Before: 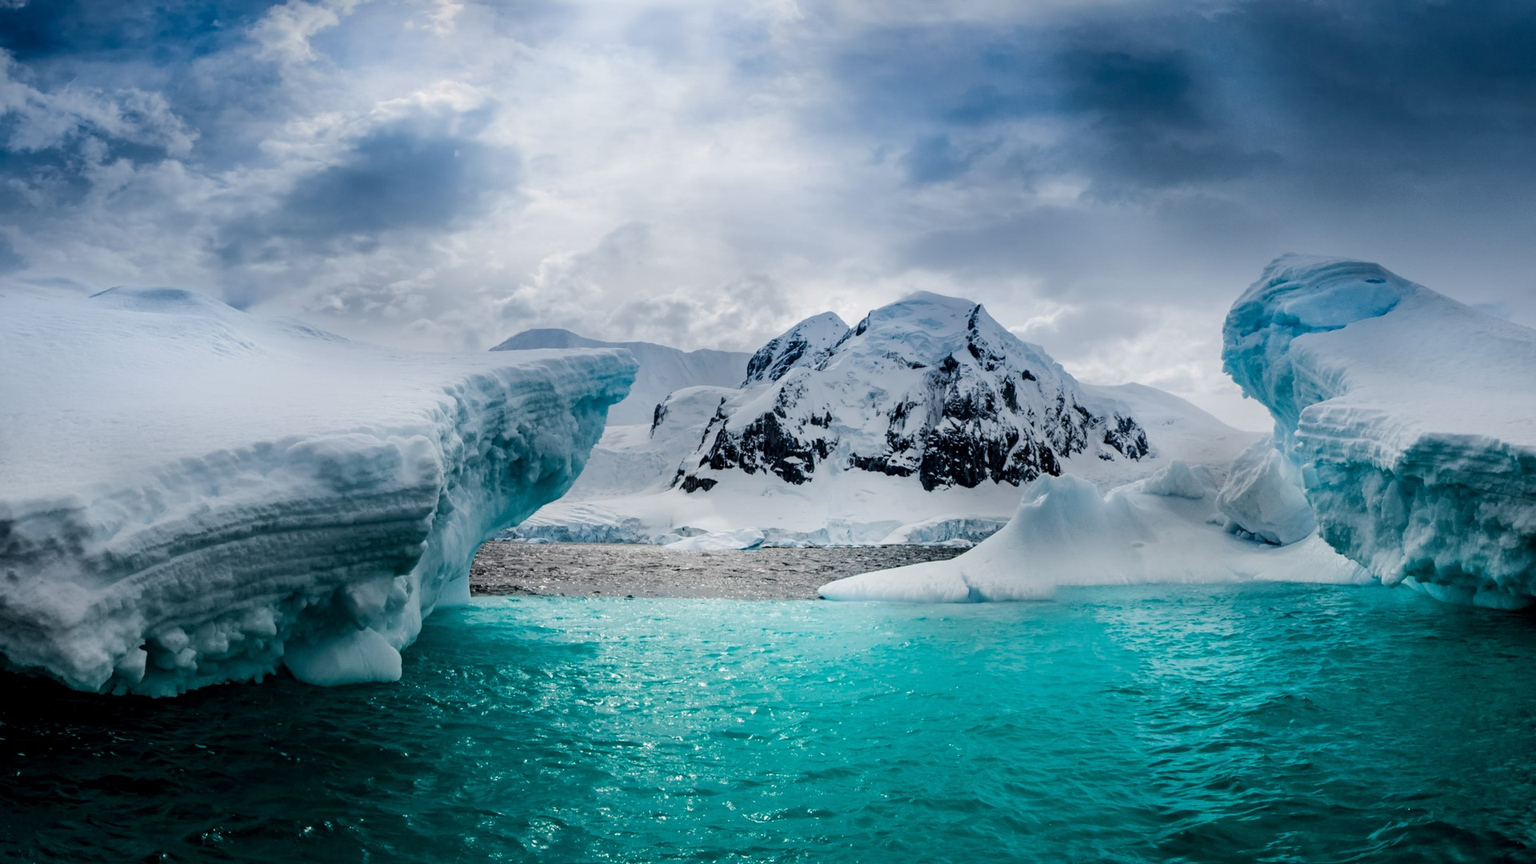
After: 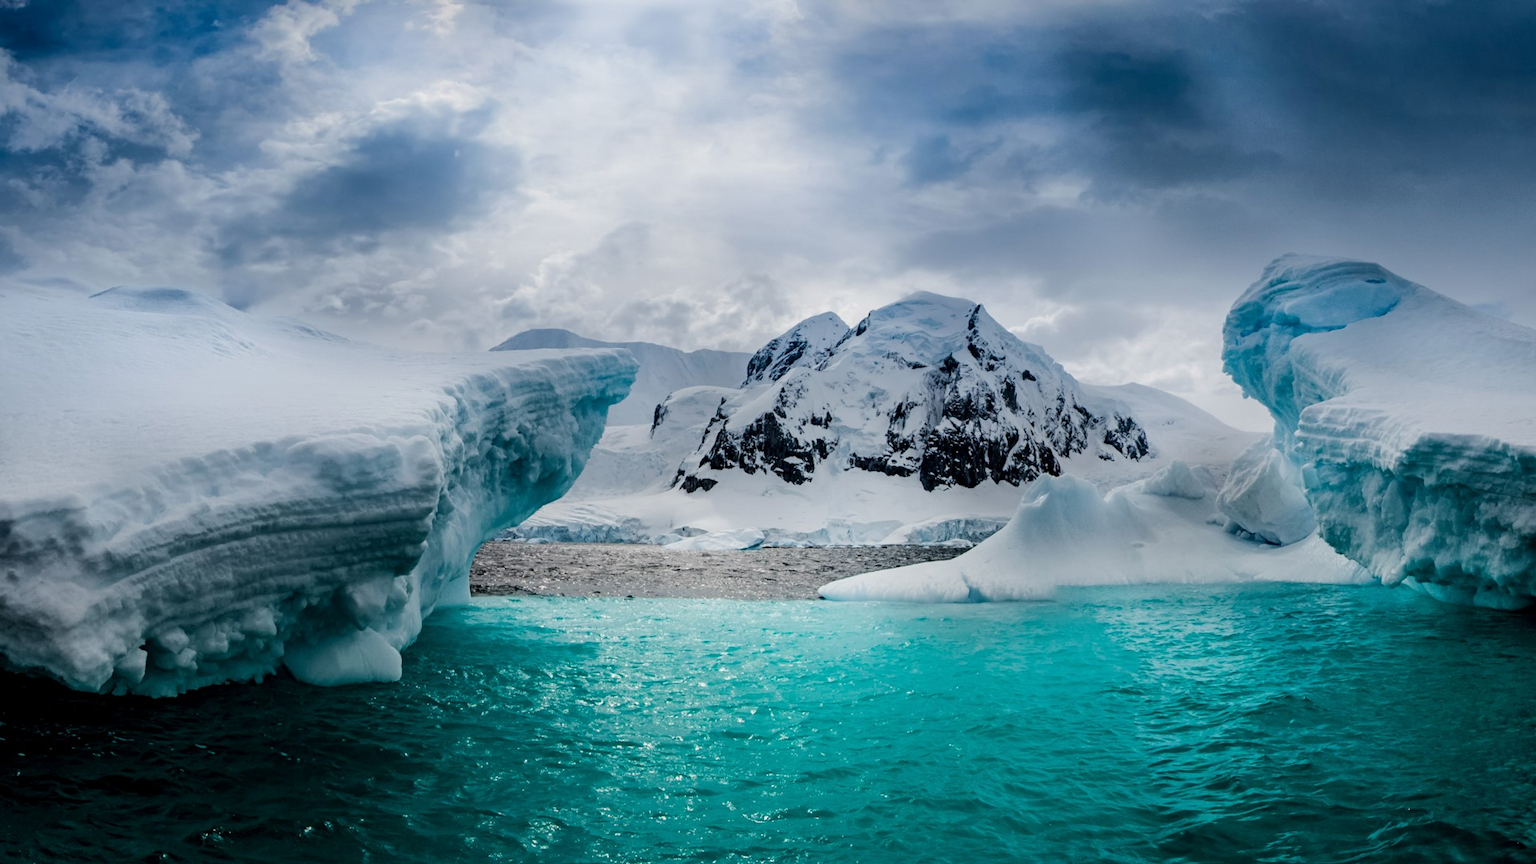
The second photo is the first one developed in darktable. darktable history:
exposure: exposure -0.063 EV, compensate highlight preservation false
